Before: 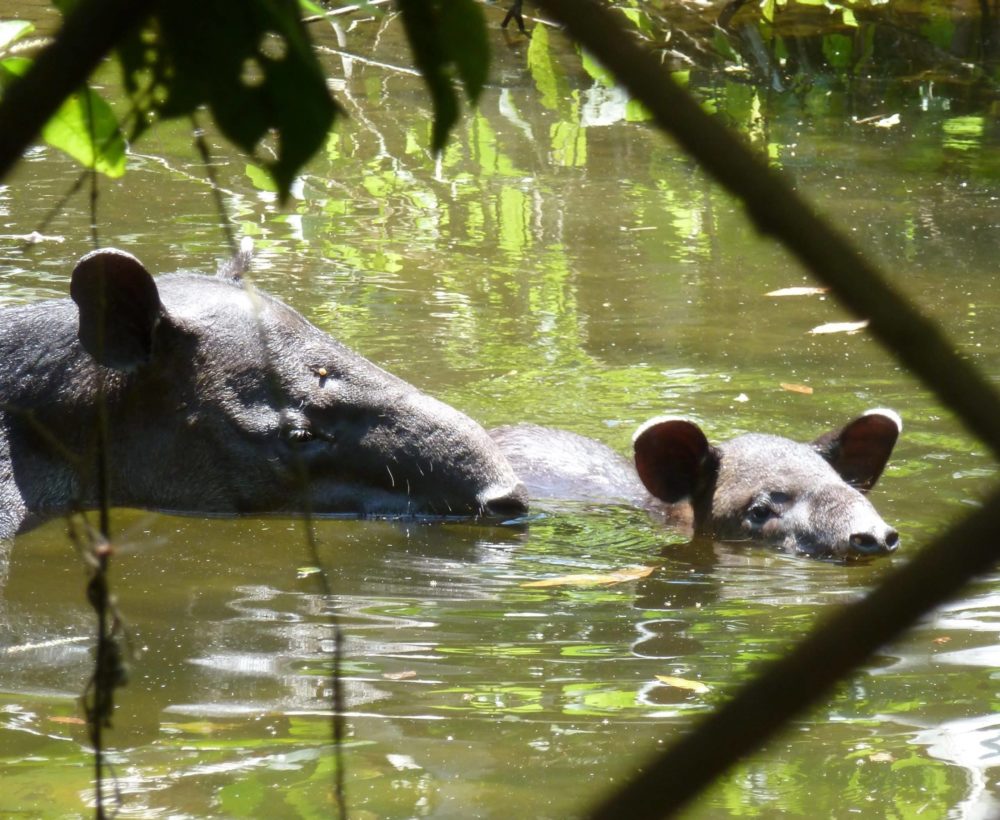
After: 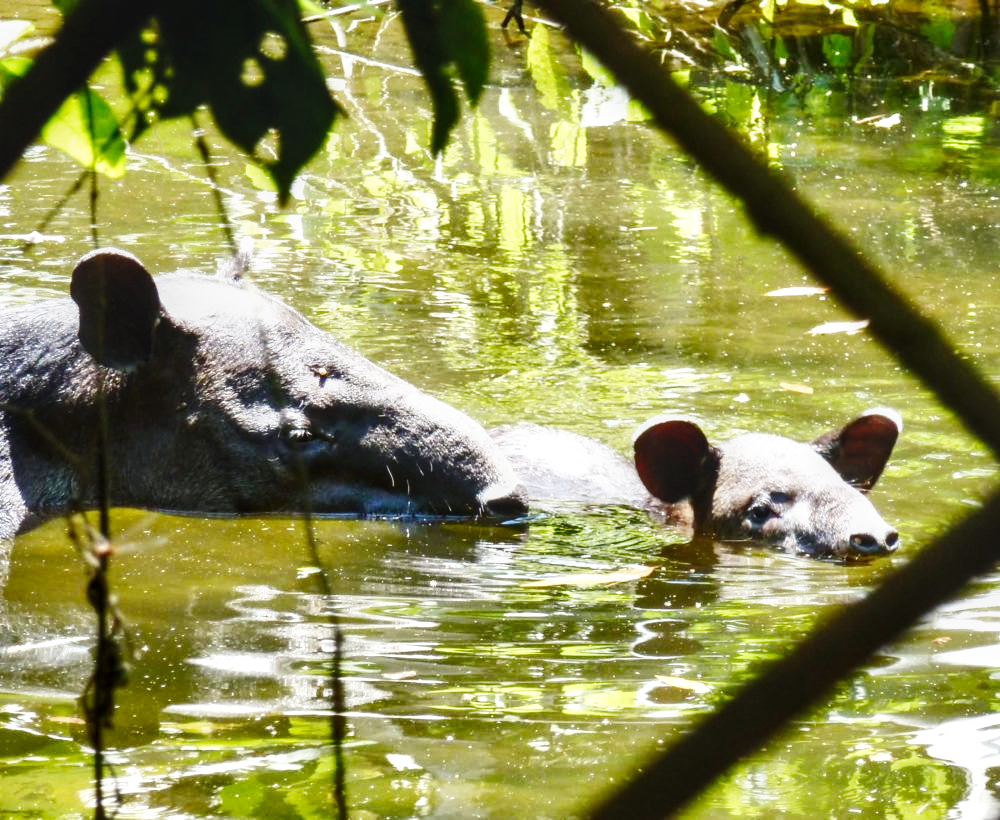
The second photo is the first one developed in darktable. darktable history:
shadows and highlights: shadows 24.22, highlights -80.06, soften with gaussian
local contrast: on, module defaults
base curve: curves: ch0 [(0, 0.003) (0.001, 0.002) (0.006, 0.004) (0.02, 0.022) (0.048, 0.086) (0.094, 0.234) (0.162, 0.431) (0.258, 0.629) (0.385, 0.8) (0.548, 0.918) (0.751, 0.988) (1, 1)], preserve colors none
